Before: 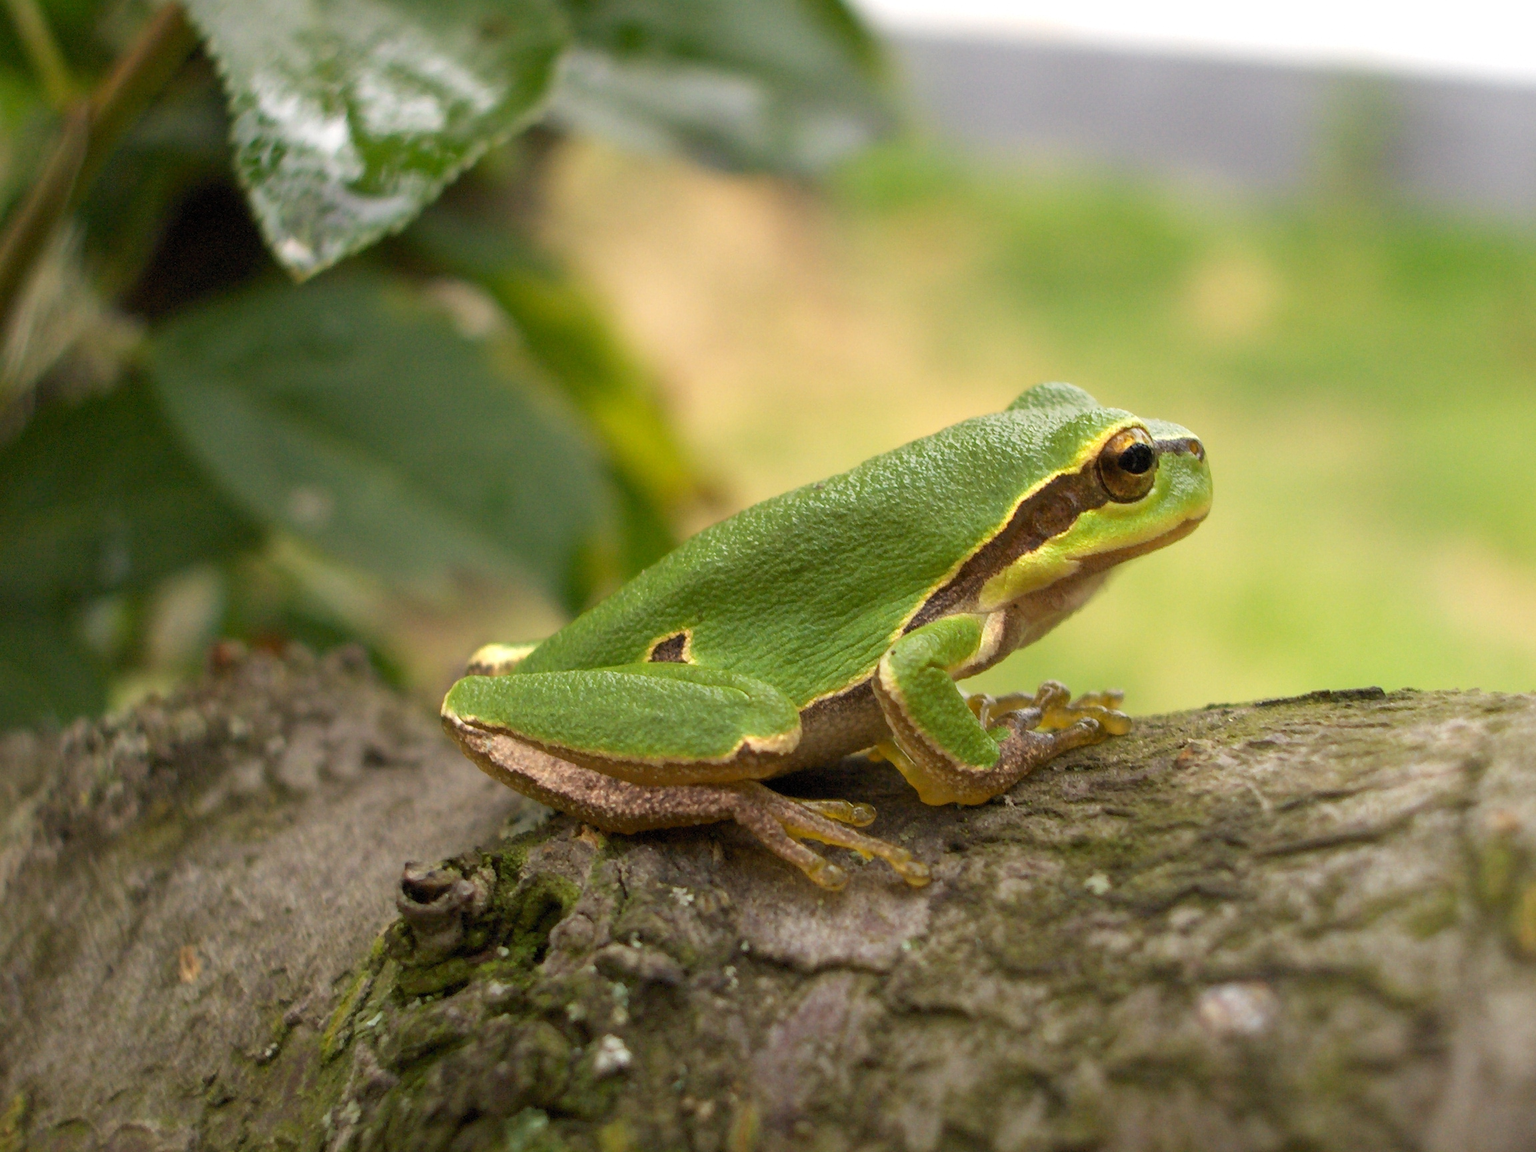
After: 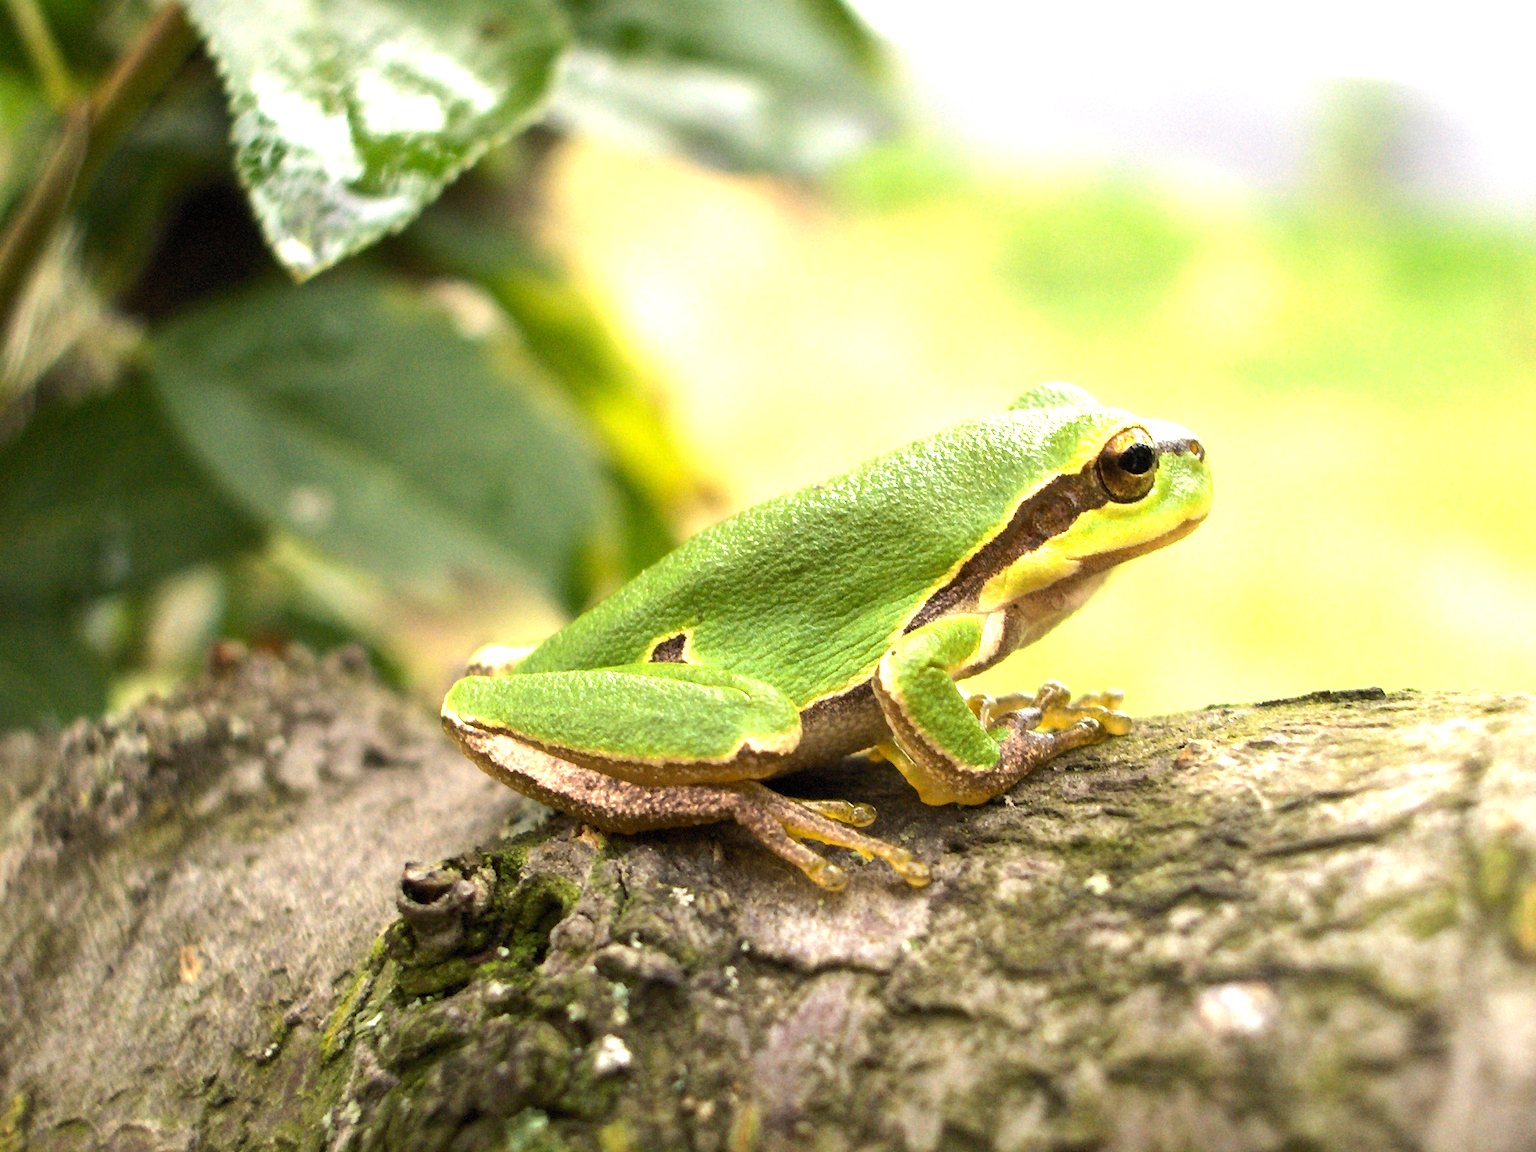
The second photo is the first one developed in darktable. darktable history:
tone equalizer: -8 EV -0.75 EV, -7 EV -0.7 EV, -6 EV -0.6 EV, -5 EV -0.4 EV, -3 EV 0.4 EV, -2 EV 0.6 EV, -1 EV 0.7 EV, +0 EV 0.75 EV, edges refinement/feathering 500, mask exposure compensation -1.57 EV, preserve details no
exposure: exposure 0.766 EV, compensate highlight preservation false
